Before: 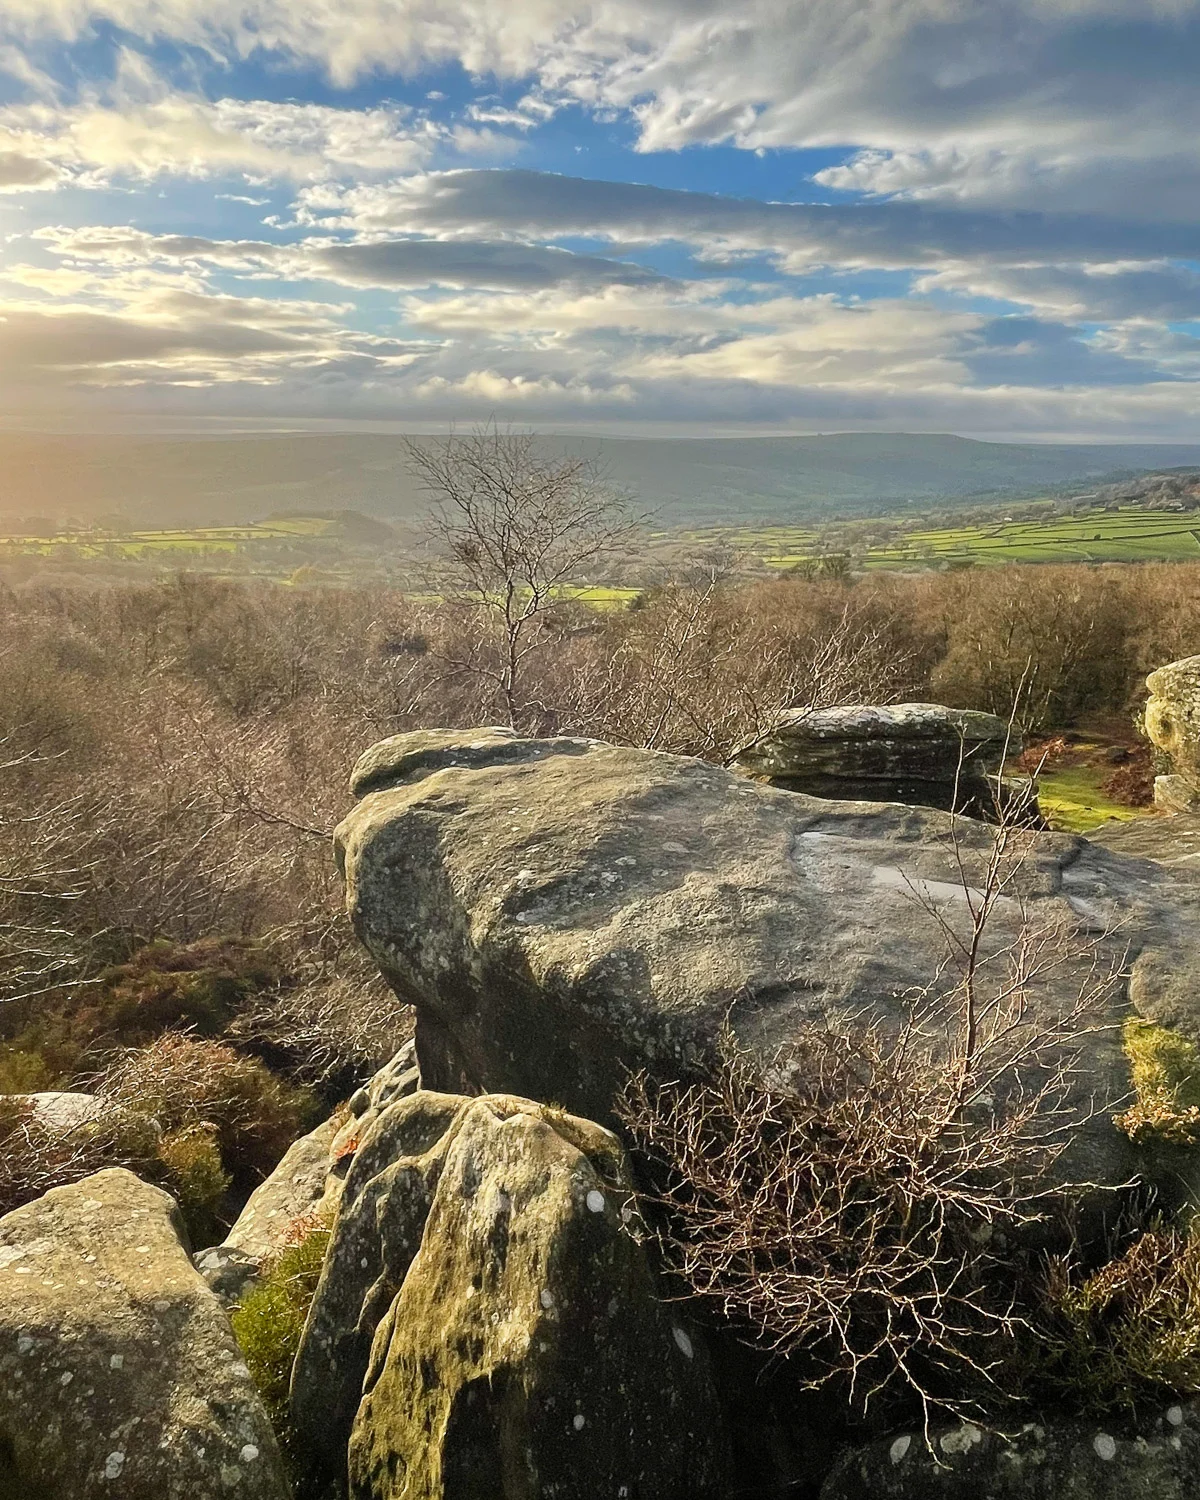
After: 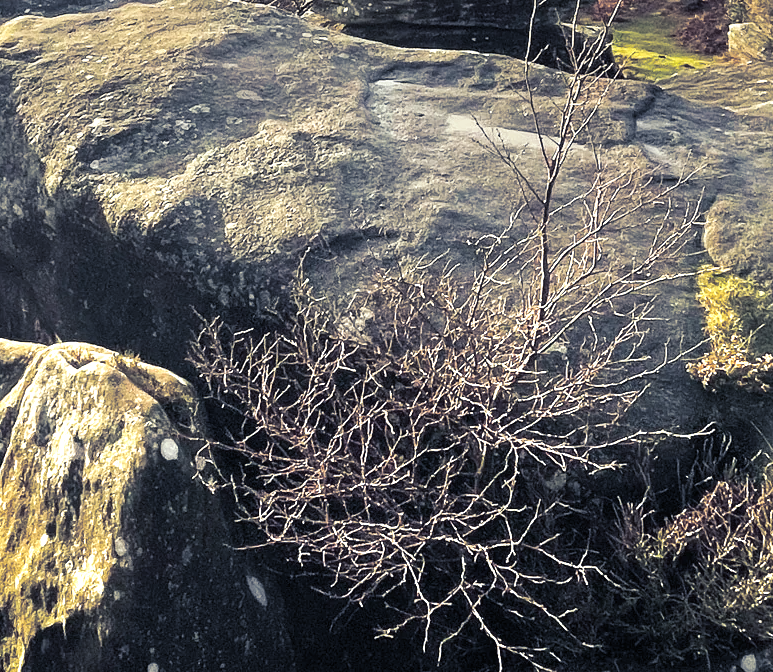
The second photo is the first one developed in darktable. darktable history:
exposure: black level correction 0, exposure 1 EV, compensate exposure bias true, compensate highlight preservation false
split-toning: shadows › hue 230.4°
graduated density: on, module defaults
crop and rotate: left 35.509%, top 50.238%, bottom 4.934%
